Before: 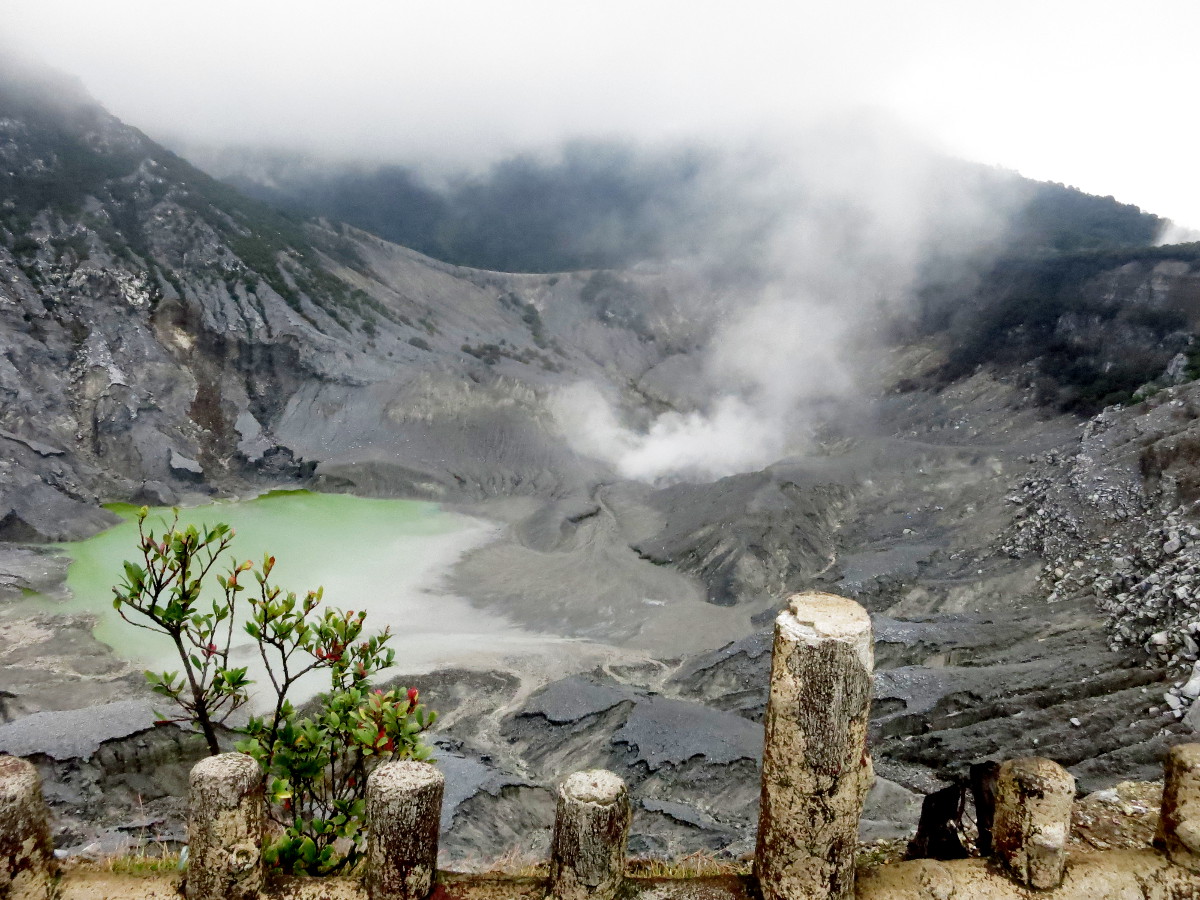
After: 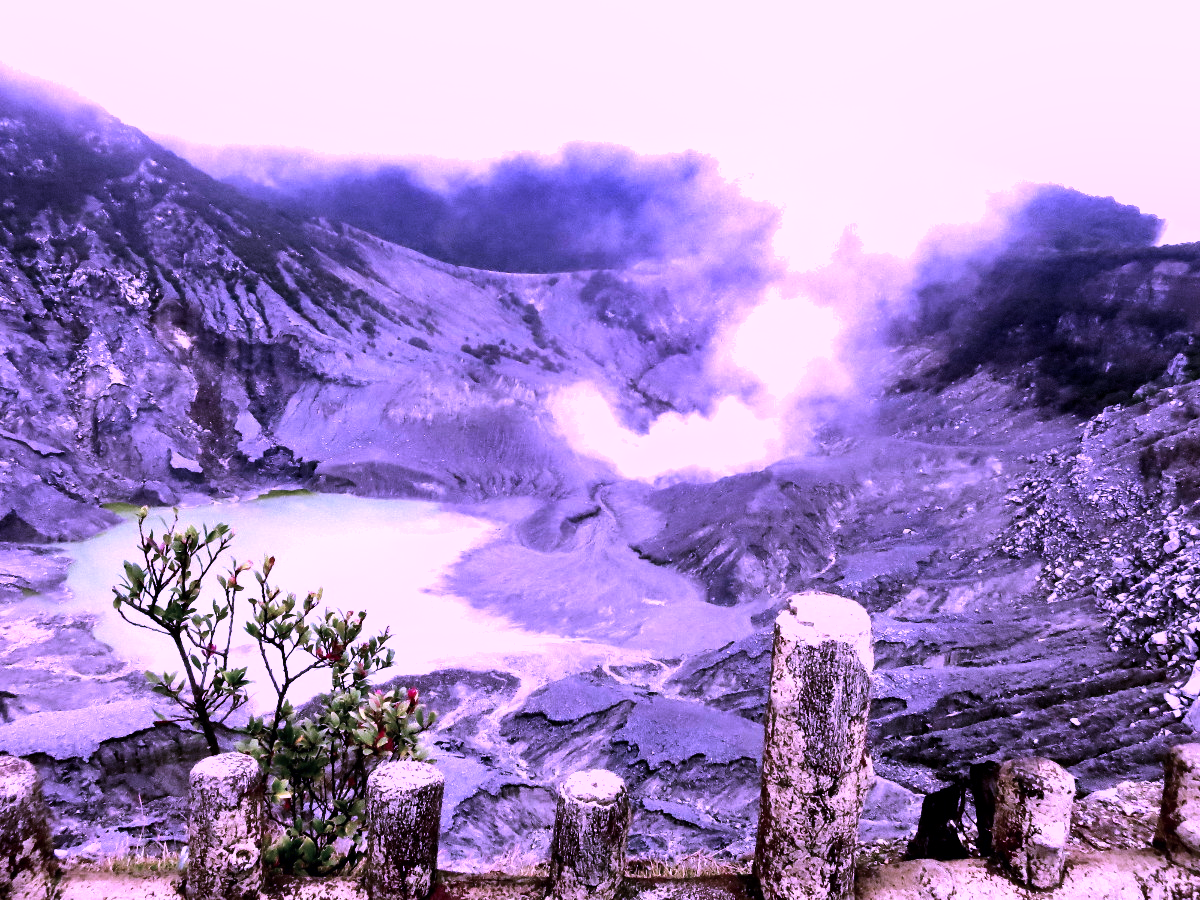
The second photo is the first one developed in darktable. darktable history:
color calibration: illuminant custom, x 0.379, y 0.481, temperature 4443.07 K
shadows and highlights: shadows 40, highlights -54, highlights color adjustment 46%, low approximation 0.01, soften with gaussian
tone equalizer: -8 EV -1.08 EV, -7 EV -1.01 EV, -6 EV -0.867 EV, -5 EV -0.578 EV, -3 EV 0.578 EV, -2 EV 0.867 EV, -1 EV 1.01 EV, +0 EV 1.08 EV, edges refinement/feathering 500, mask exposure compensation -1.57 EV, preserve details no
